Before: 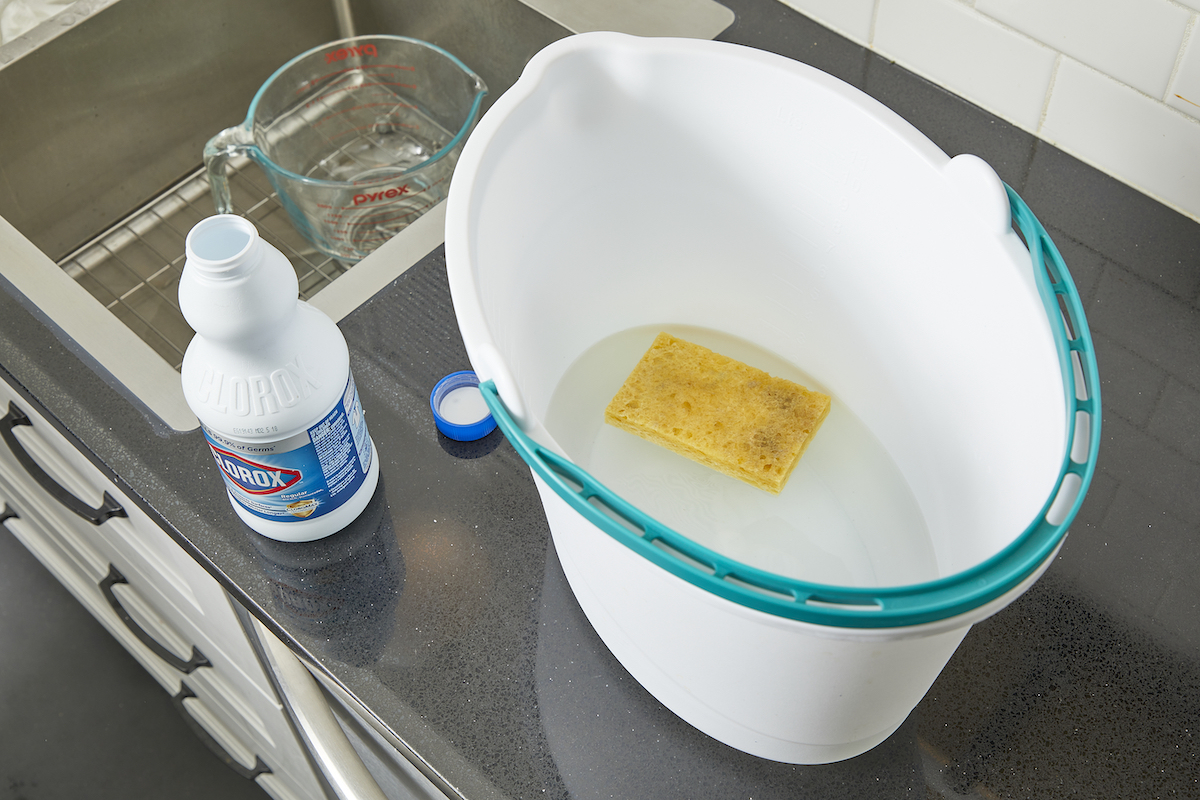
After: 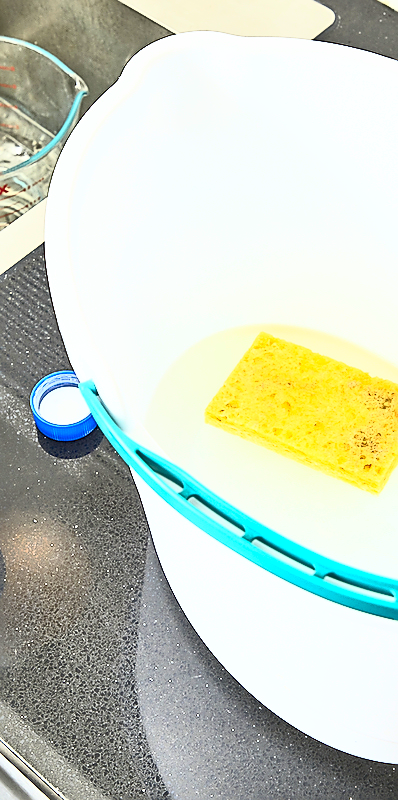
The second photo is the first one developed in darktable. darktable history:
sharpen: radius 1.425, amount 1.267, threshold 0.66
contrast brightness saturation: contrast 0.837, brightness 0.595, saturation 0.59
crop: left 33.348%, right 33.457%
